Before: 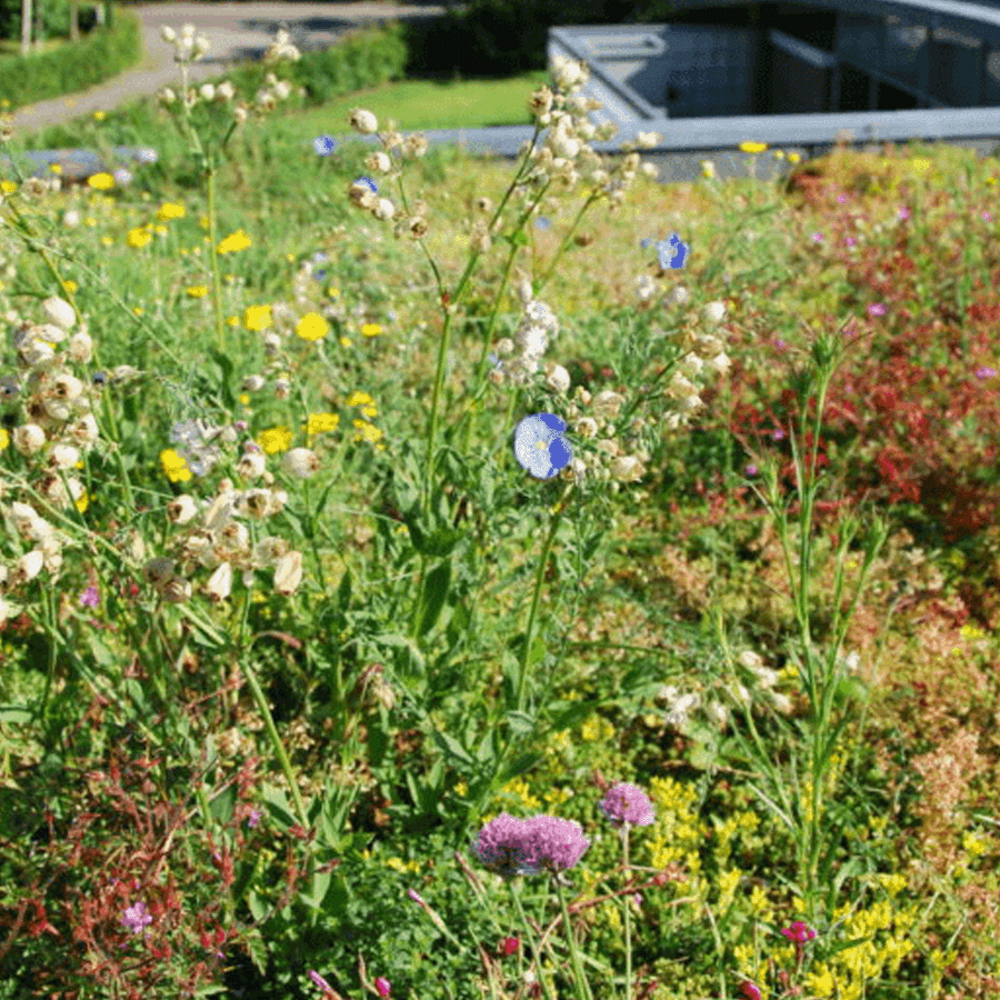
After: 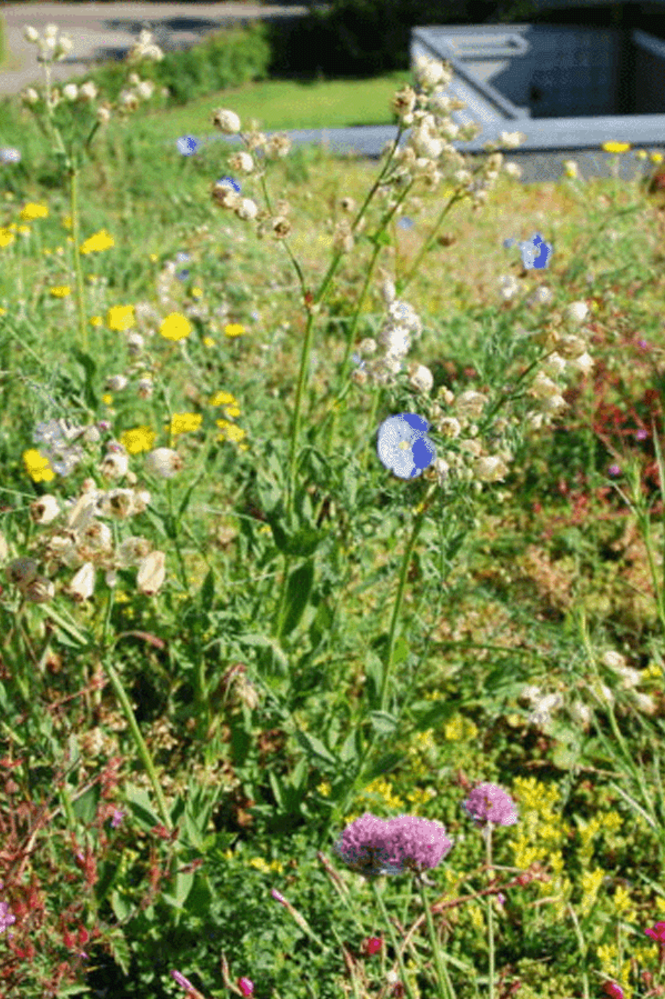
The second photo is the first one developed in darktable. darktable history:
crop and rotate: left 13.755%, right 19.743%
